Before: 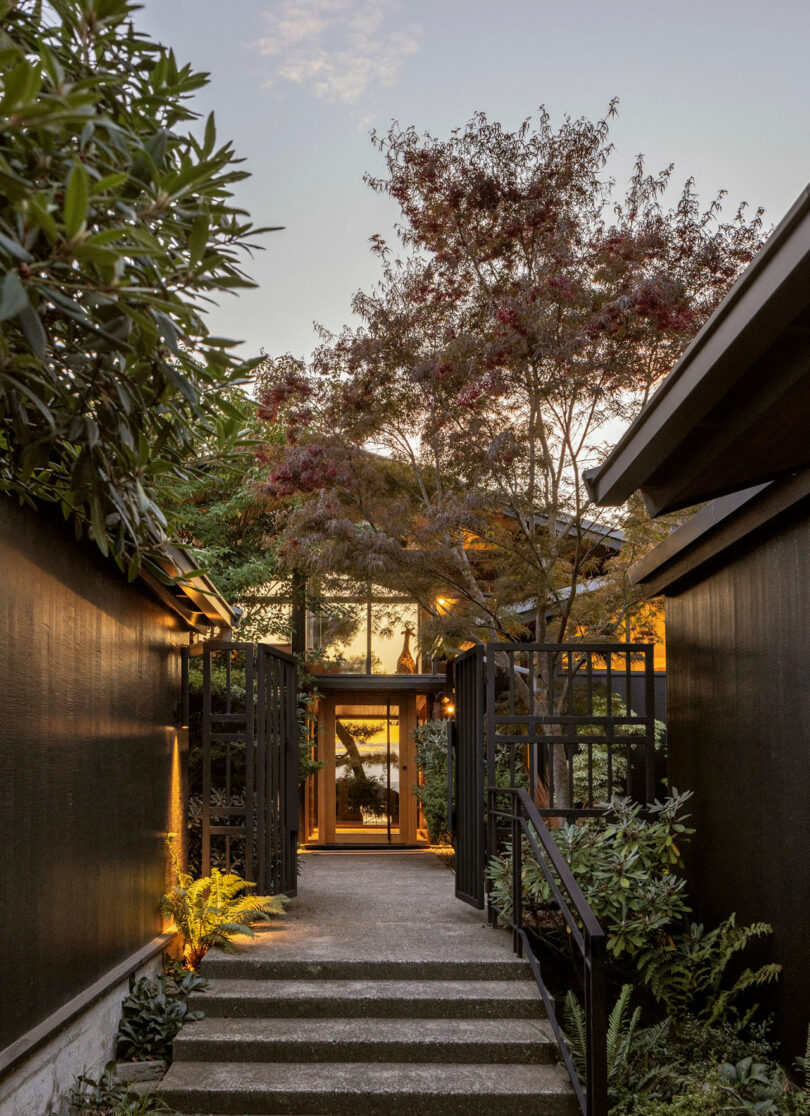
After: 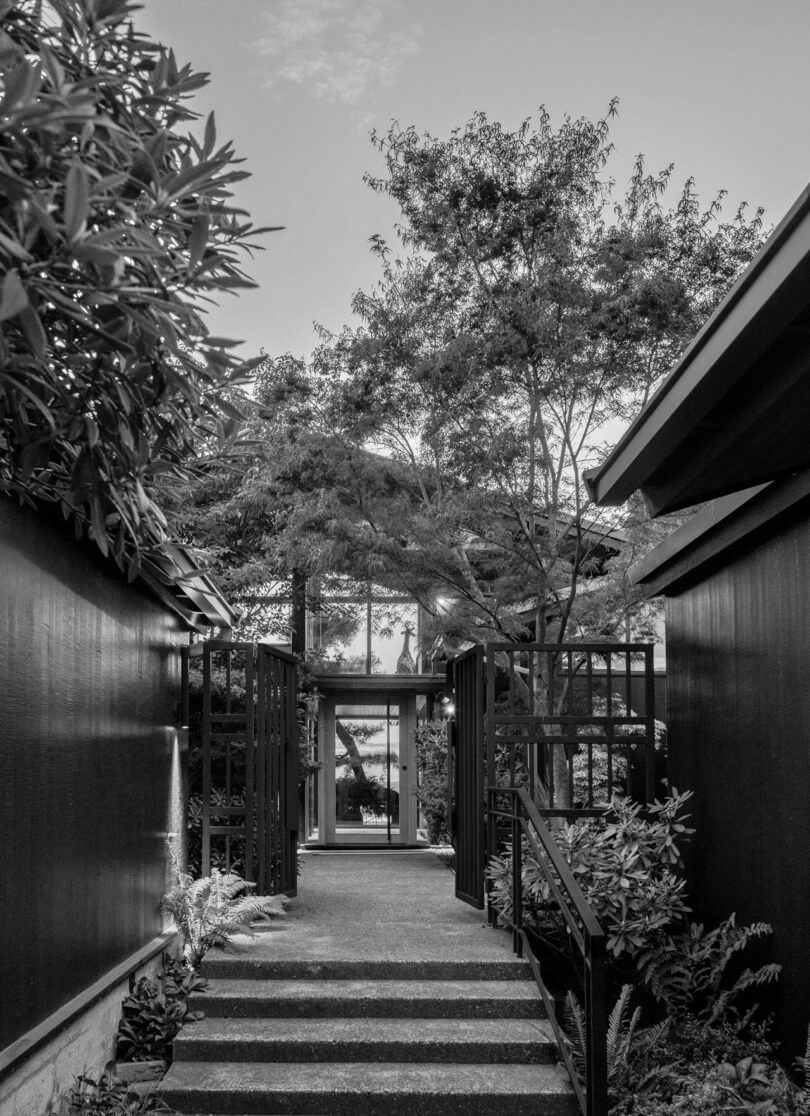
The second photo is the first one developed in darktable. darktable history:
tone equalizer: -8 EV 0.001 EV, -7 EV -0.004 EV, -6 EV 0.009 EV, -5 EV 0.032 EV, -4 EV 0.276 EV, -3 EV 0.644 EV, -2 EV 0.584 EV, -1 EV 0.187 EV, +0 EV 0.024 EV
color balance rgb: shadows lift › hue 87.51°, highlights gain › chroma 1.62%, highlights gain › hue 55.1°, global offset › chroma 0.06%, global offset › hue 253.66°, linear chroma grading › global chroma 0.5%
monochrome: a -71.75, b 75.82
